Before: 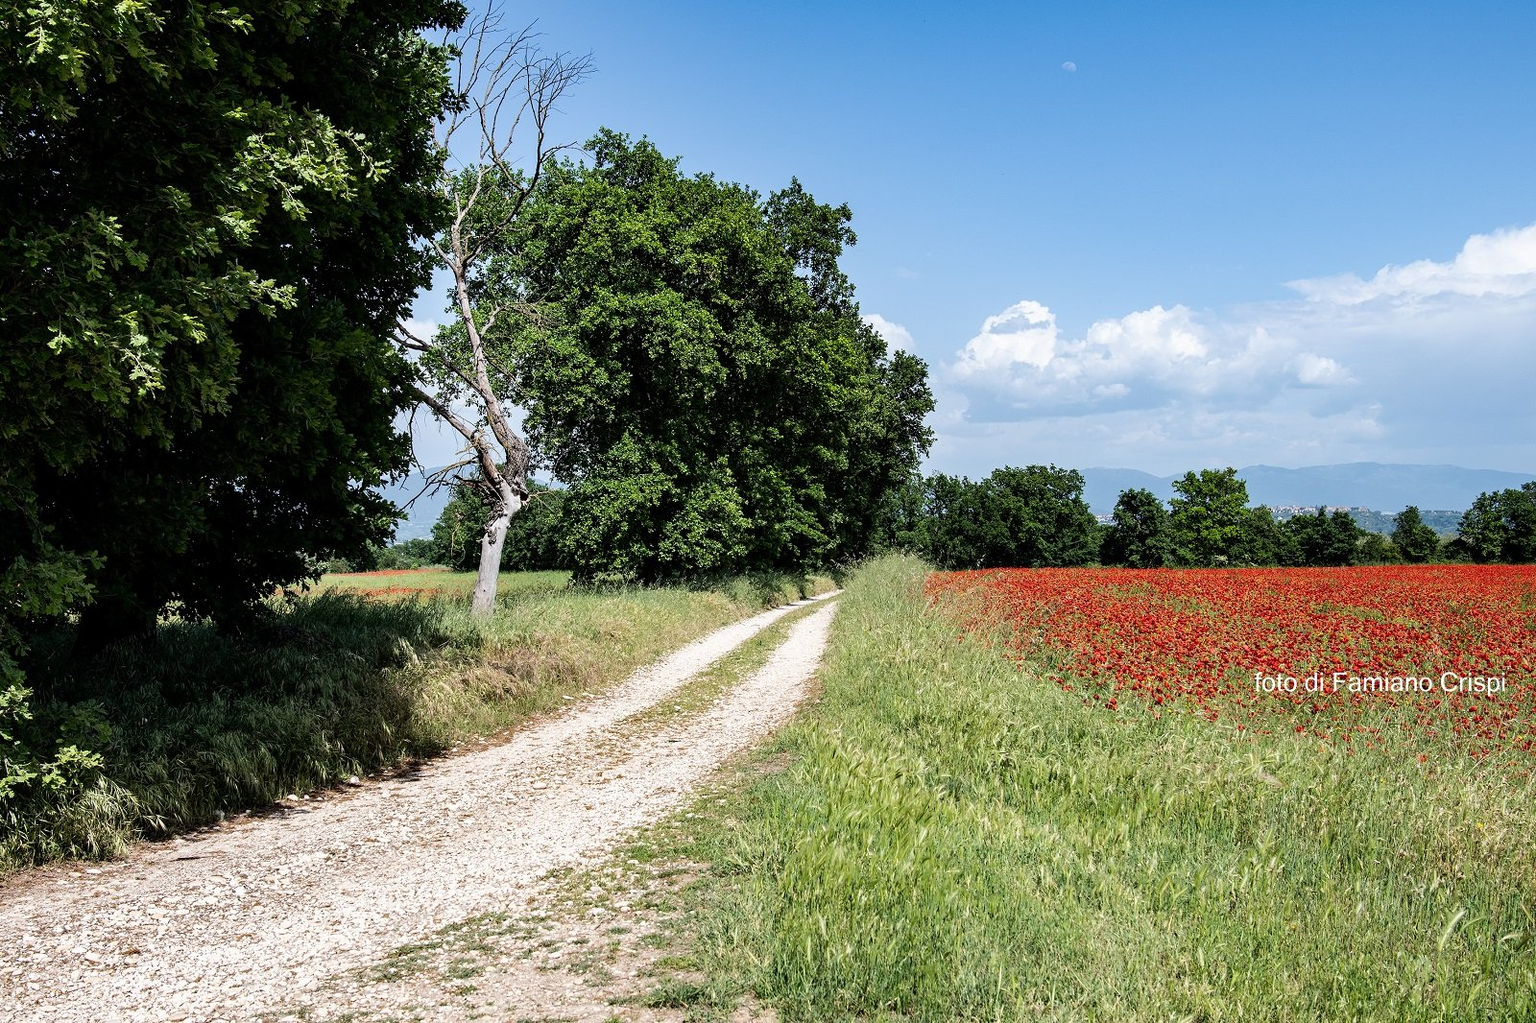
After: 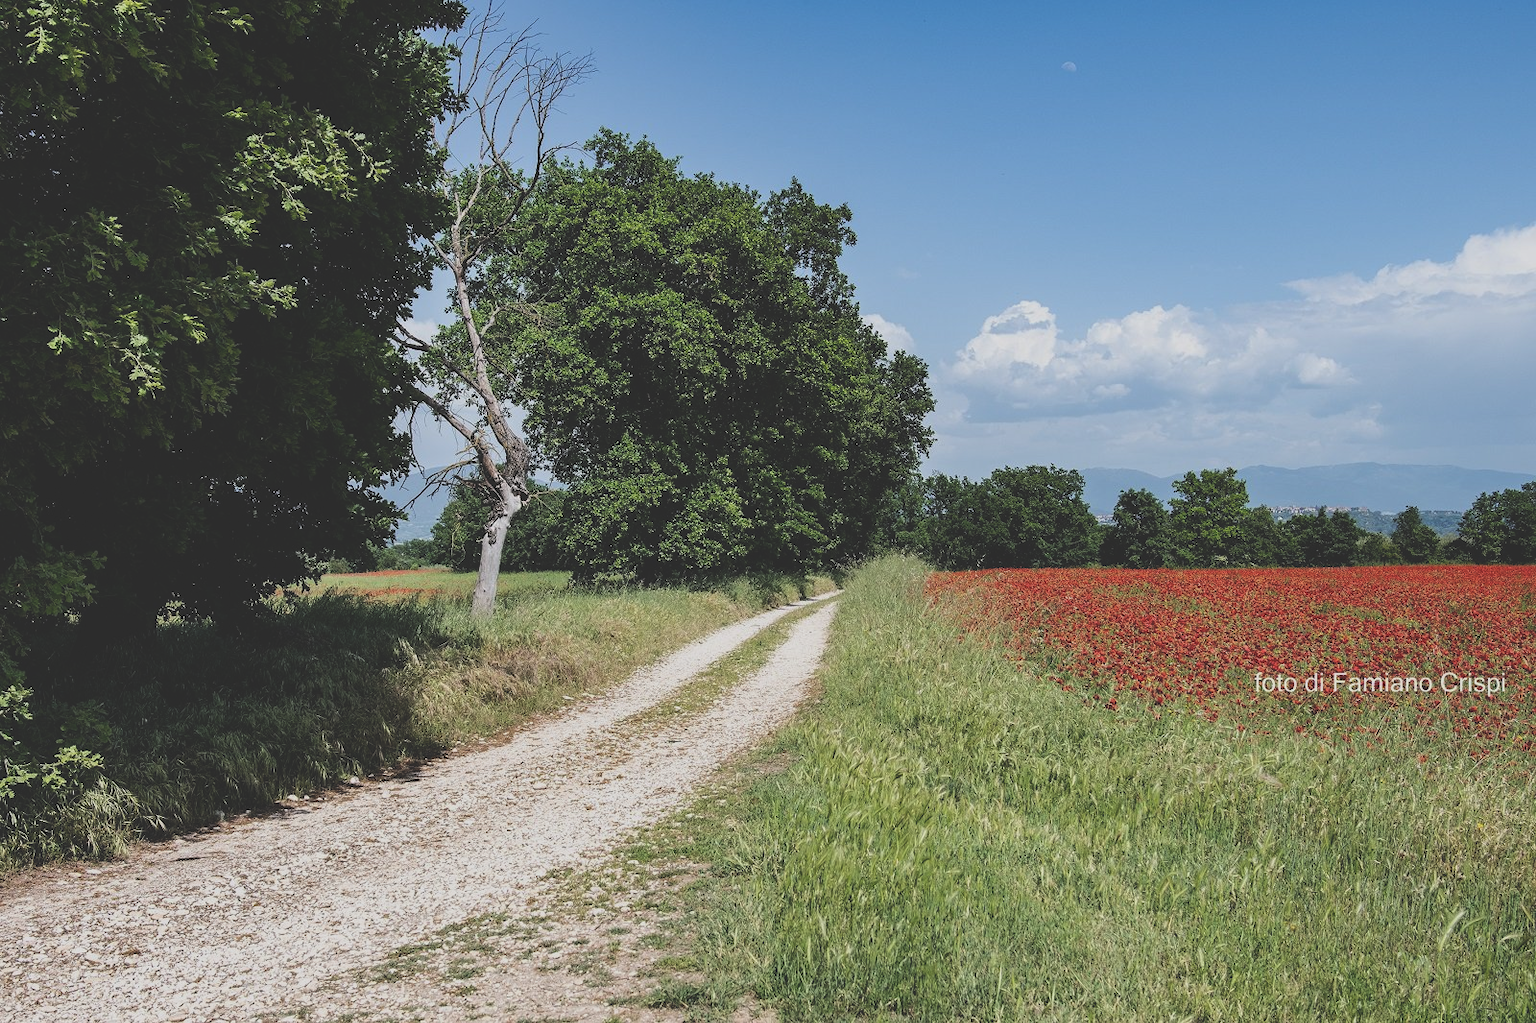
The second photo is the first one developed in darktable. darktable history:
exposure: black level correction -0.036, exposure -0.496 EV, compensate highlight preservation false
